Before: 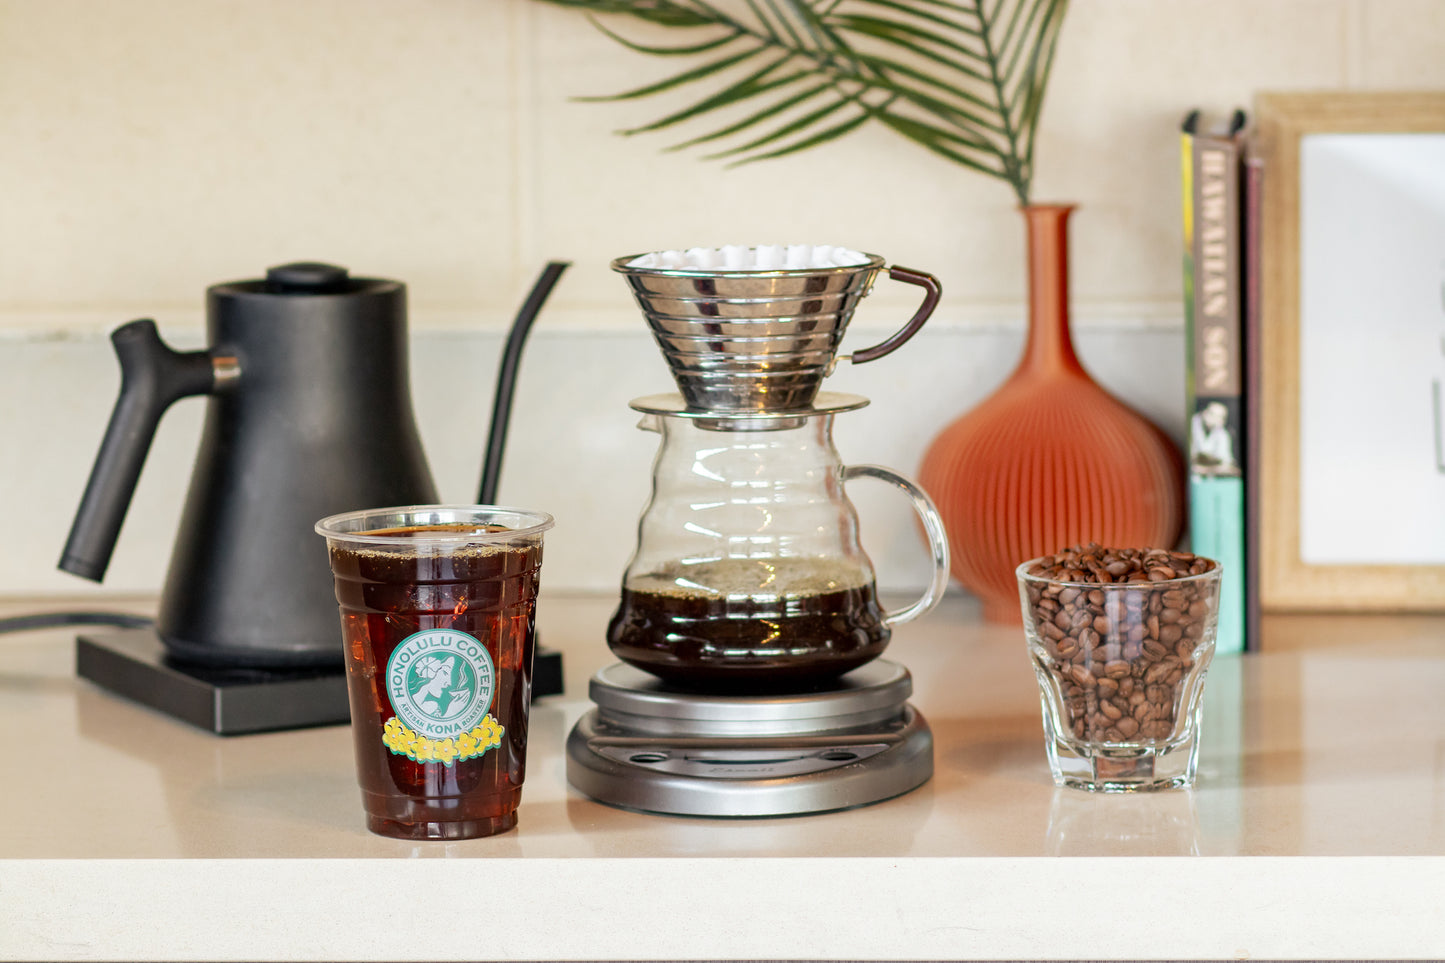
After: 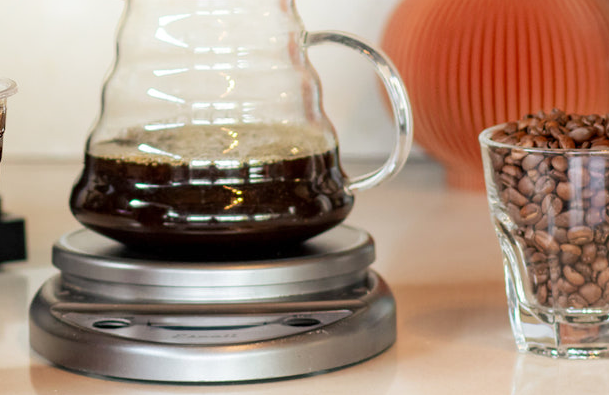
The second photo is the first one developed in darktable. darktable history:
crop: left 37.221%, top 45.169%, right 20.63%, bottom 13.777%
shadows and highlights: highlights 70.7, soften with gaussian
